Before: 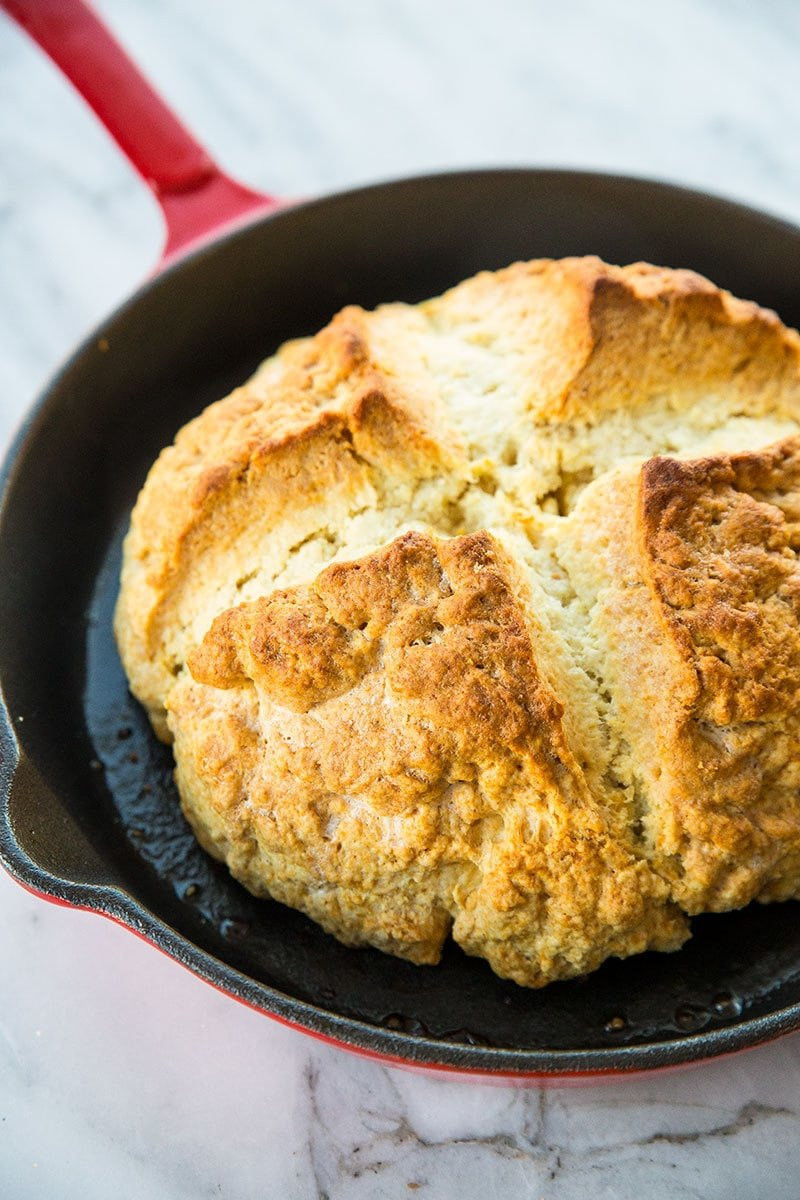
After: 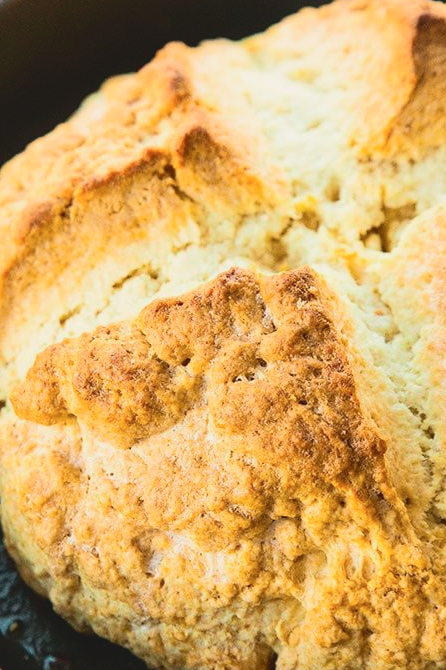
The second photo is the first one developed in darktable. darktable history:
tone curve: curves: ch0 [(0, 0.087) (0.175, 0.178) (0.466, 0.498) (0.715, 0.764) (1, 0.961)]; ch1 [(0, 0) (0.437, 0.398) (0.476, 0.466) (0.505, 0.505) (0.534, 0.544) (0.612, 0.605) (0.641, 0.643) (1, 1)]; ch2 [(0, 0) (0.359, 0.379) (0.427, 0.453) (0.489, 0.495) (0.531, 0.534) (0.579, 0.579) (1, 1)], color space Lab, independent channels, preserve colors none
crop and rotate: left 22.13%, top 22.054%, right 22.026%, bottom 22.102%
